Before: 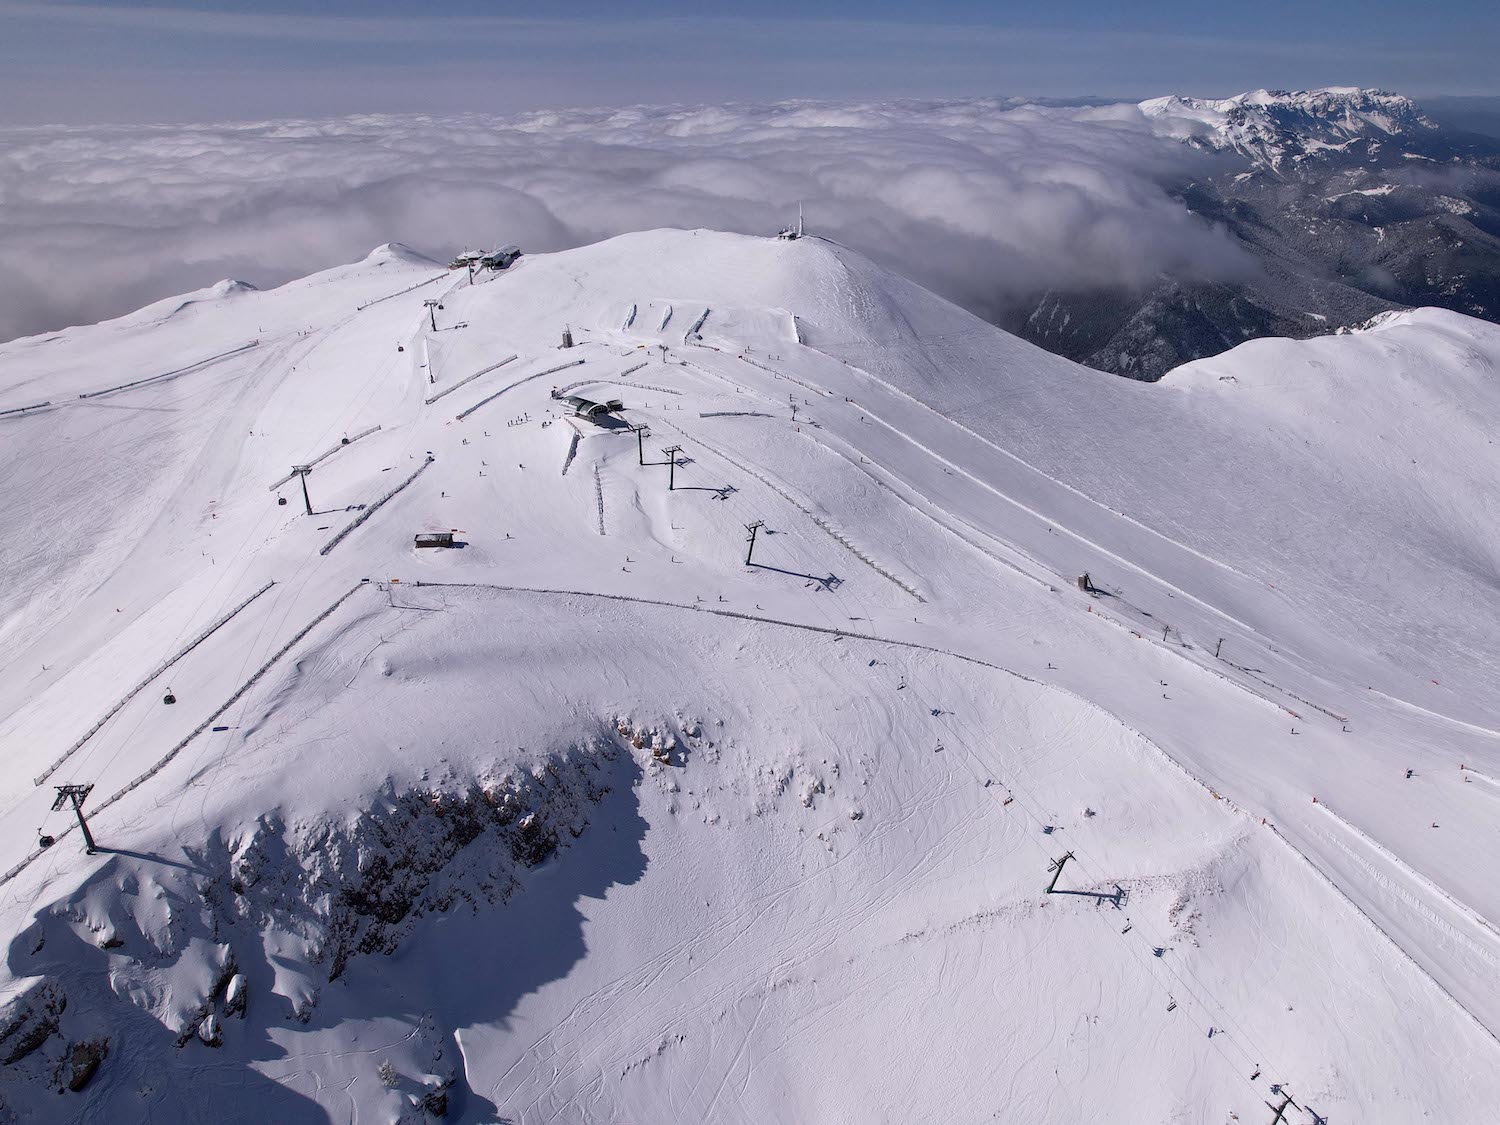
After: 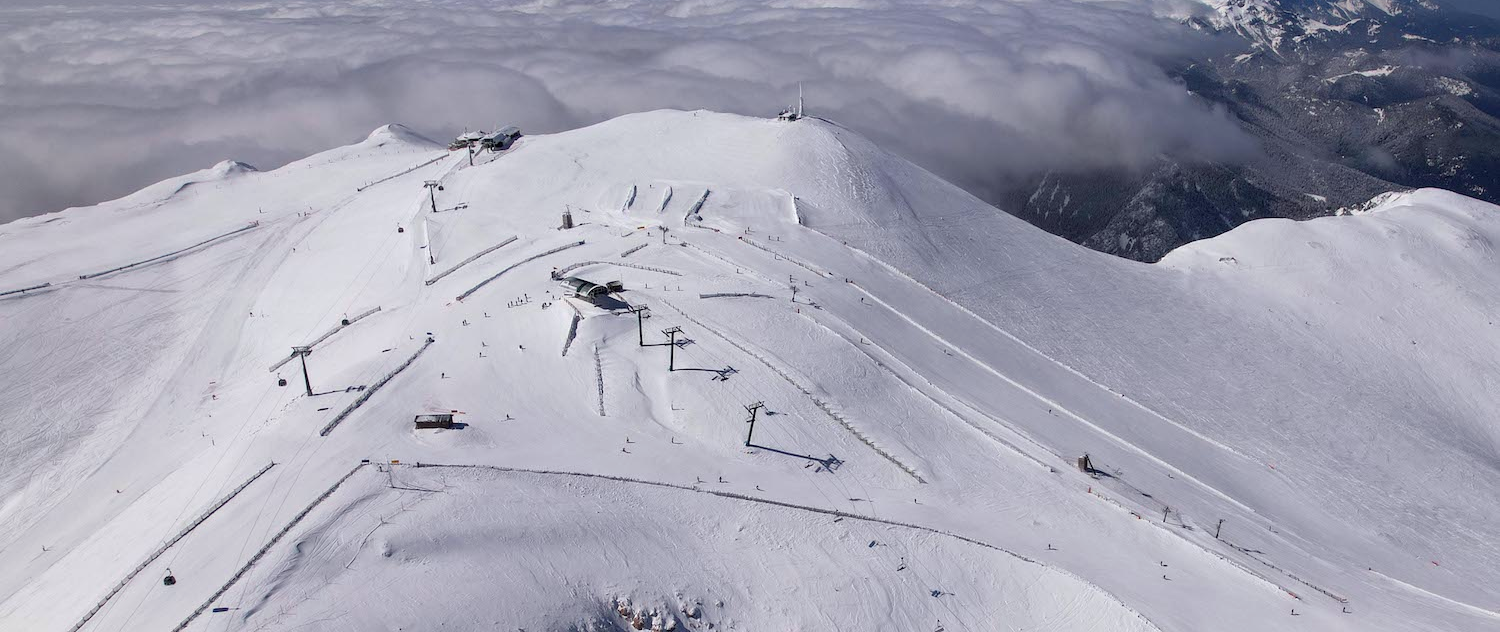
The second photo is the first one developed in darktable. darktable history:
crop and rotate: top 10.619%, bottom 33.203%
color correction: highlights a* -2.51, highlights b* 2.25
